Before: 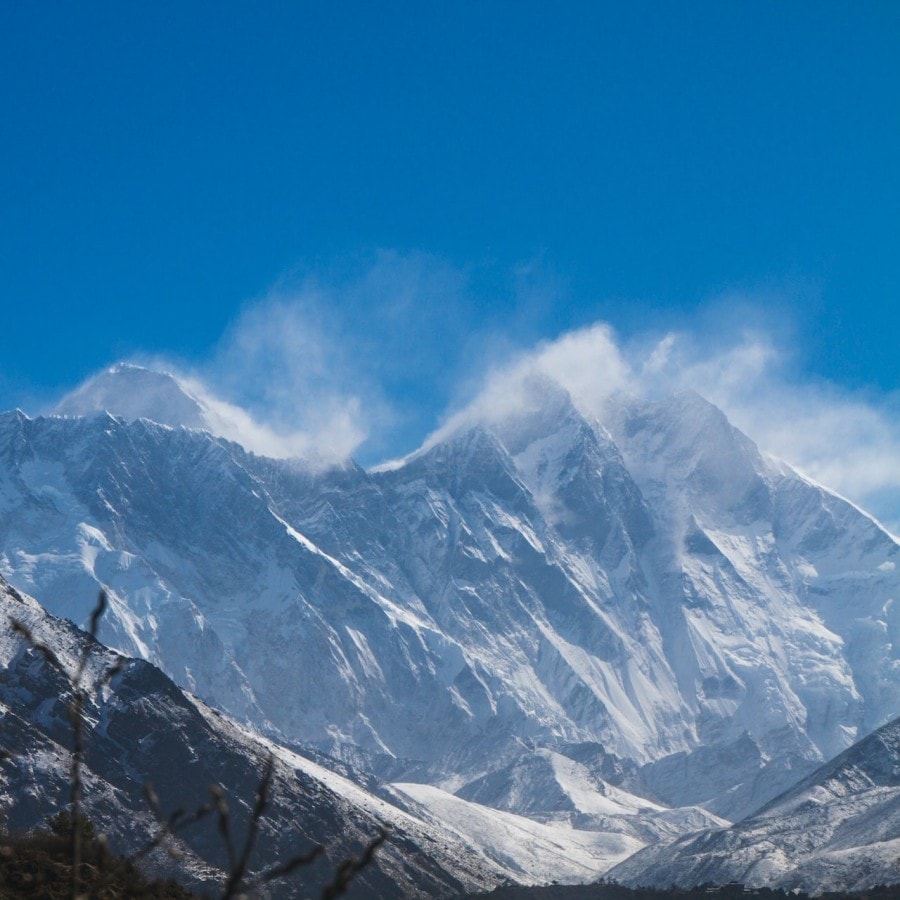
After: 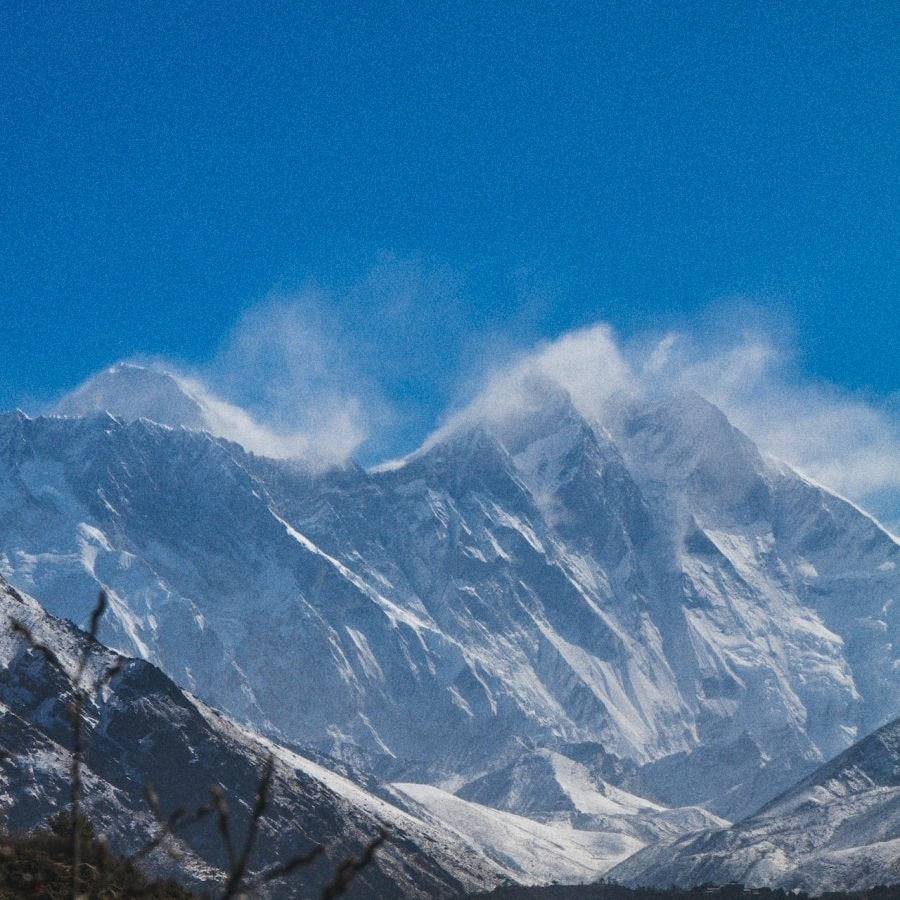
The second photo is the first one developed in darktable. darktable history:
color balance: on, module defaults
grain: coarseness 22.88 ISO
shadows and highlights: white point adjustment -3.64, highlights -63.34, highlights color adjustment 42%, soften with gaussian
